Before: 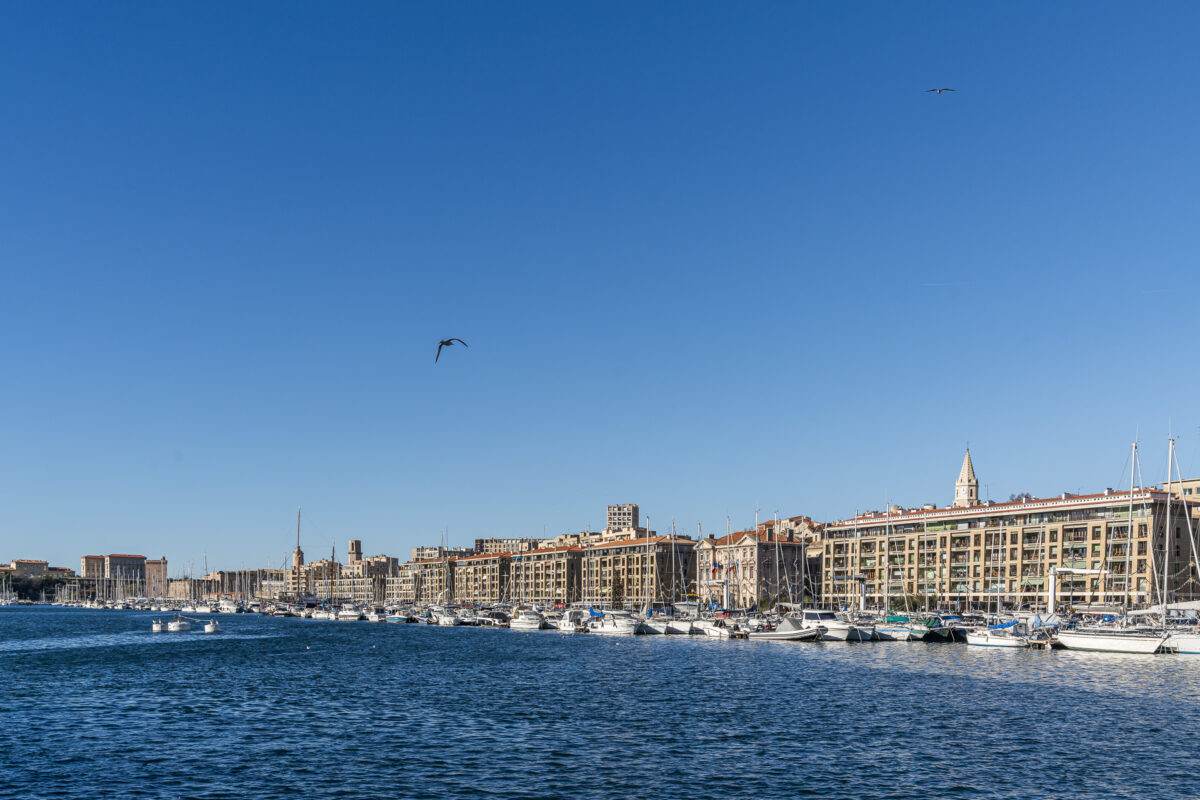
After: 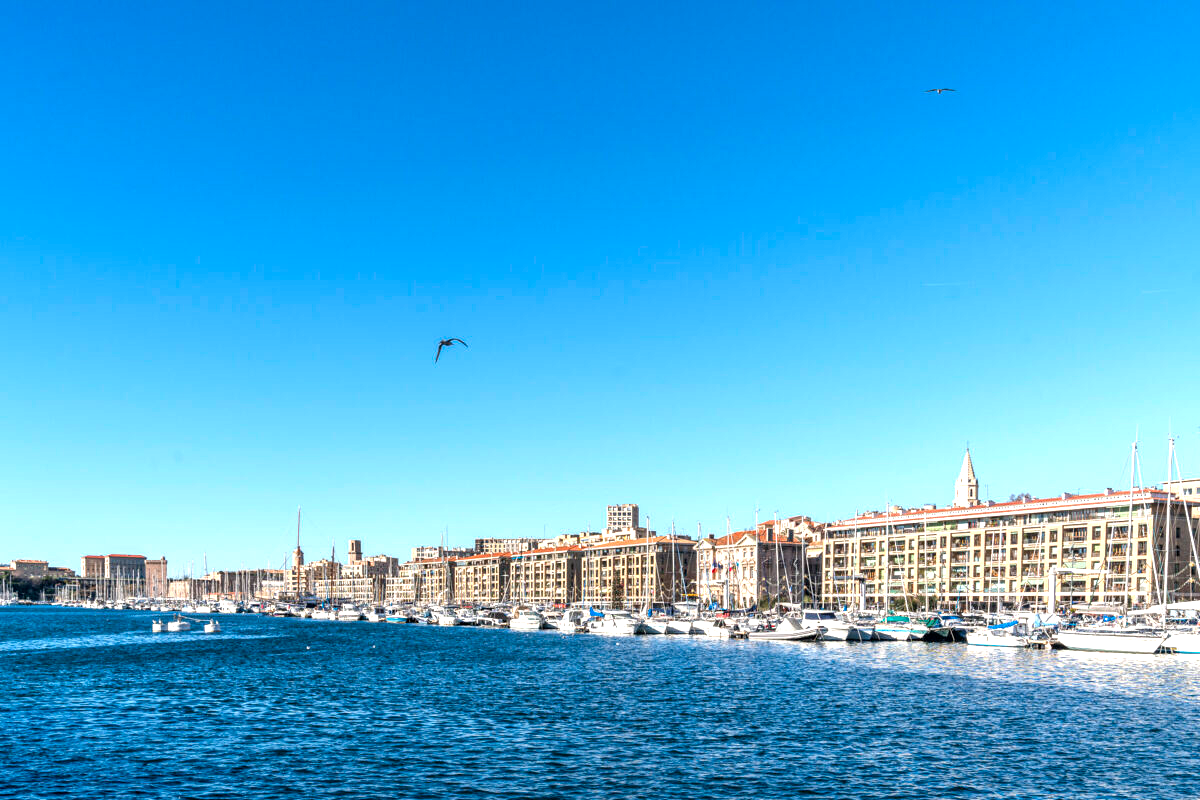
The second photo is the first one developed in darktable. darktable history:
exposure: exposure 1 EV, compensate highlight preservation false
local contrast: highlights 106%, shadows 98%, detail 119%, midtone range 0.2
